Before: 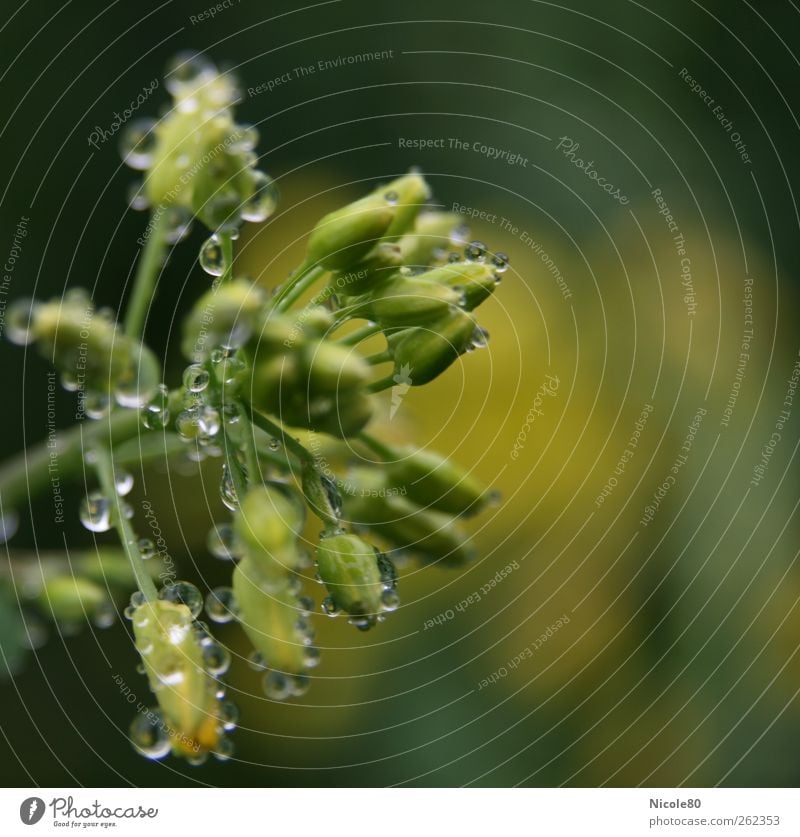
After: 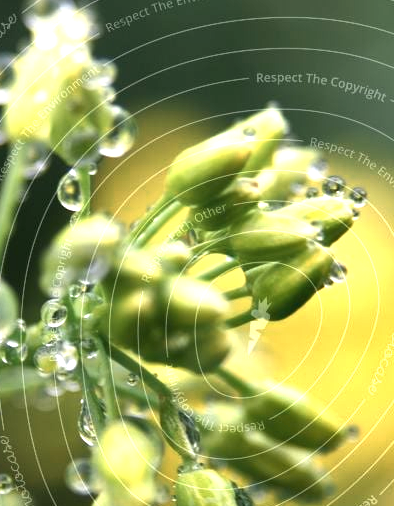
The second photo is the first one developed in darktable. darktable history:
shadows and highlights: soften with gaussian
crop: left 17.845%, top 7.781%, right 32.818%, bottom 31.715%
exposure: exposure 1.265 EV, compensate highlight preservation false
tone equalizer: edges refinement/feathering 500, mask exposure compensation -1.57 EV, preserve details no
color zones: curves: ch0 [(0.018, 0.548) (0.197, 0.654) (0.425, 0.447) (0.605, 0.658) (0.732, 0.579)]; ch1 [(0.105, 0.531) (0.224, 0.531) (0.386, 0.39) (0.618, 0.456) (0.732, 0.456) (0.956, 0.421)]; ch2 [(0.039, 0.583) (0.215, 0.465) (0.399, 0.544) (0.465, 0.548) (0.614, 0.447) (0.724, 0.43) (0.882, 0.623) (0.956, 0.632)]
